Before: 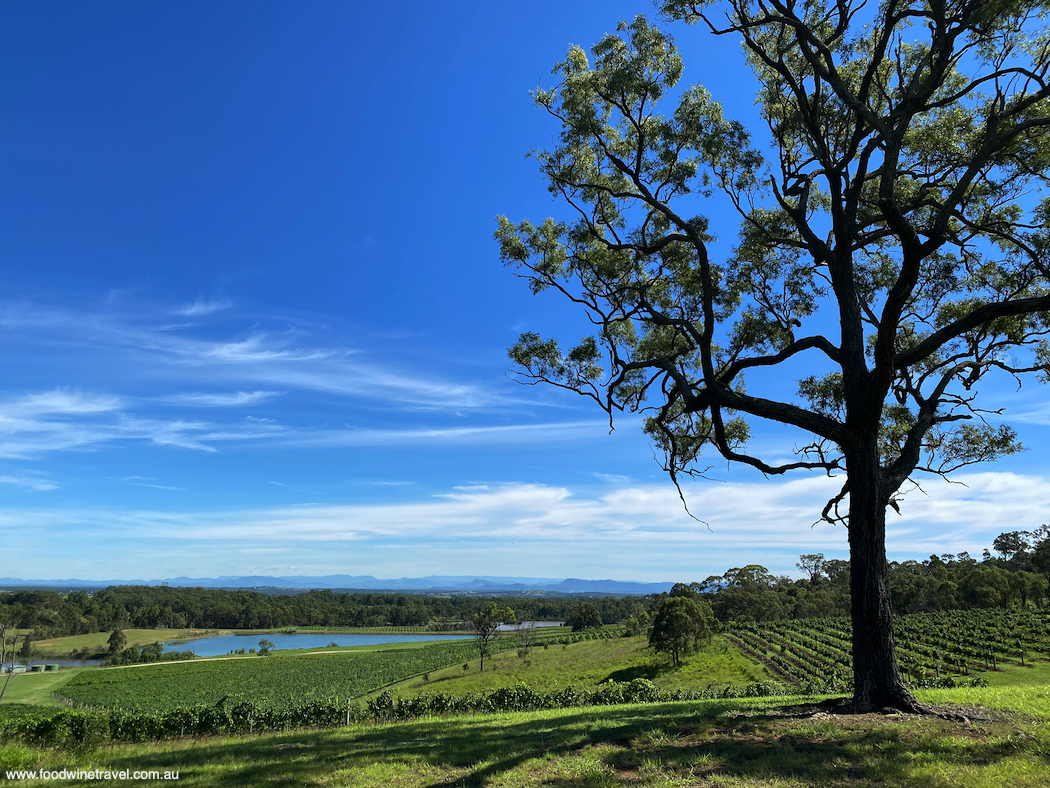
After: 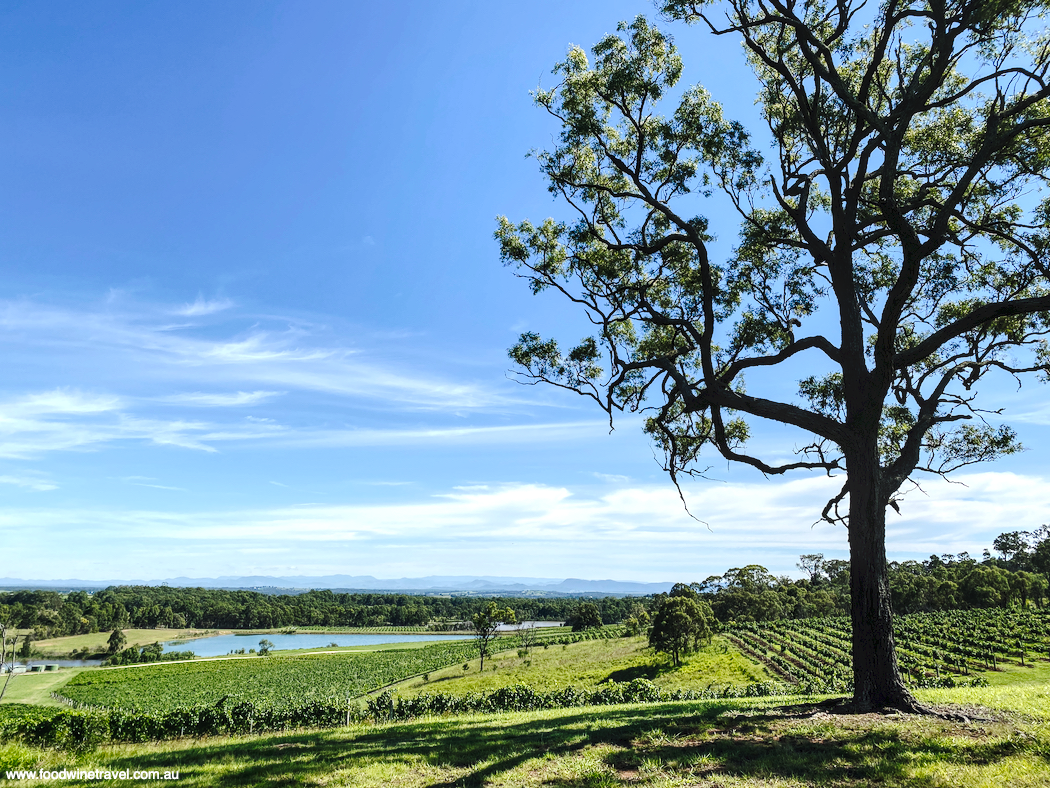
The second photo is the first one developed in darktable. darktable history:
local contrast: on, module defaults
tone curve: curves: ch0 [(0, 0) (0.003, 0.039) (0.011, 0.042) (0.025, 0.048) (0.044, 0.058) (0.069, 0.071) (0.1, 0.089) (0.136, 0.114) (0.177, 0.146) (0.224, 0.199) (0.277, 0.27) (0.335, 0.364) (0.399, 0.47) (0.468, 0.566) (0.543, 0.643) (0.623, 0.73) (0.709, 0.8) (0.801, 0.863) (0.898, 0.925) (1, 1)], preserve colors none
tone equalizer: -8 EV -0.417 EV, -7 EV -0.389 EV, -6 EV -0.333 EV, -5 EV -0.222 EV, -3 EV 0.222 EV, -2 EV 0.333 EV, -1 EV 0.389 EV, +0 EV 0.417 EV, edges refinement/feathering 500, mask exposure compensation -1.57 EV, preserve details no
